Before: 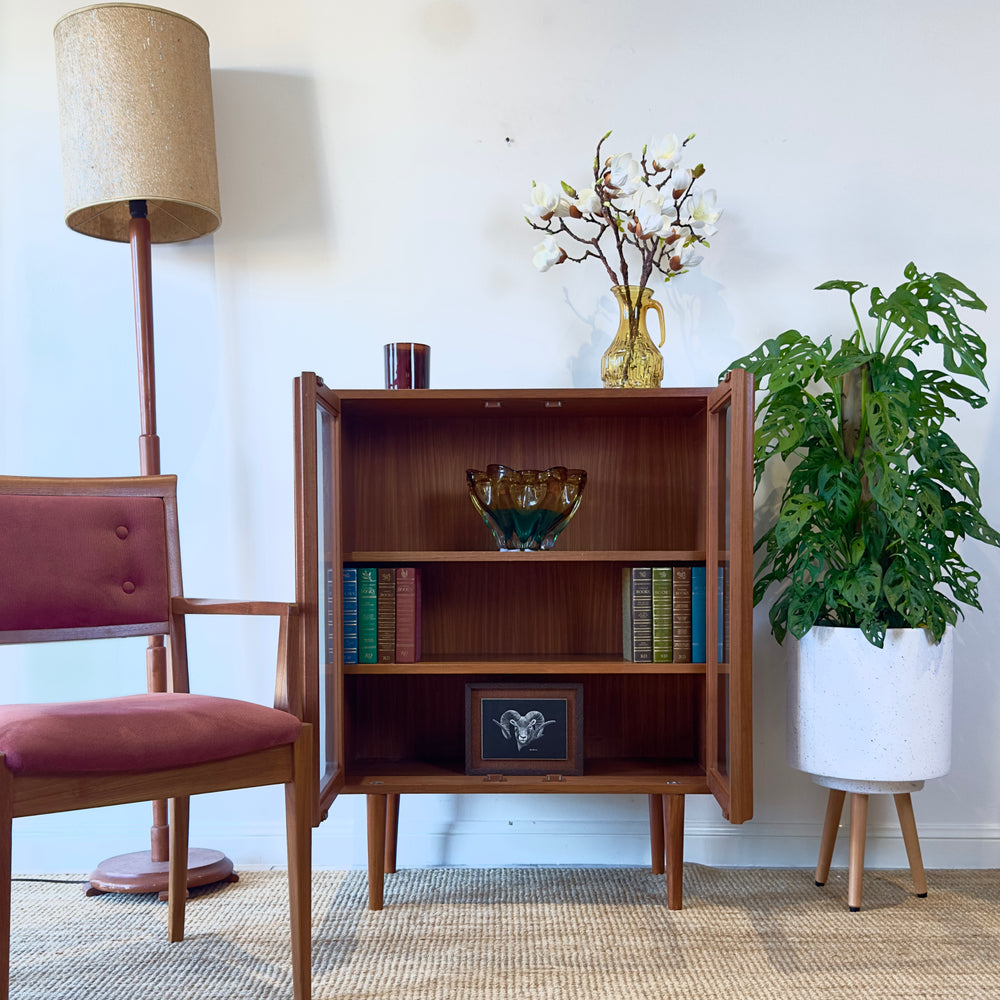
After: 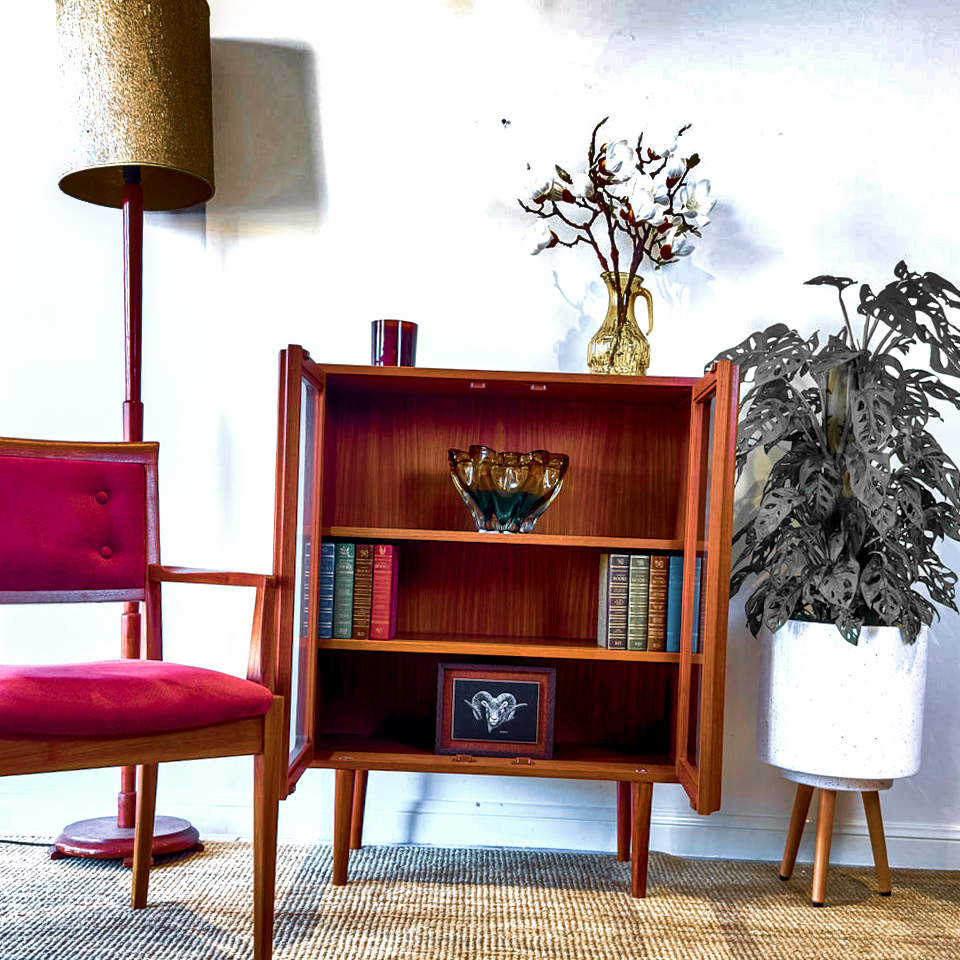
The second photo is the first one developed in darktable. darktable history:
local contrast: detail 150%
crop and rotate: angle -2.43°
exposure: black level correction 0.001, exposure 0.017 EV, compensate highlight preservation false
tone equalizer: -8 EV -0.397 EV, -7 EV -0.429 EV, -6 EV -0.295 EV, -5 EV -0.189 EV, -3 EV 0.222 EV, -2 EV 0.324 EV, -1 EV 0.386 EV, +0 EV 0.445 EV
shadows and highlights: white point adjustment 0.157, highlights -69.01, soften with gaussian
color zones: curves: ch1 [(0, 0.679) (0.143, 0.647) (0.286, 0.261) (0.378, -0.011) (0.571, 0.396) (0.714, 0.399) (0.857, 0.406) (1, 0.679)], mix 33.4%
velvia: strength 66.98%, mid-tones bias 0.972
